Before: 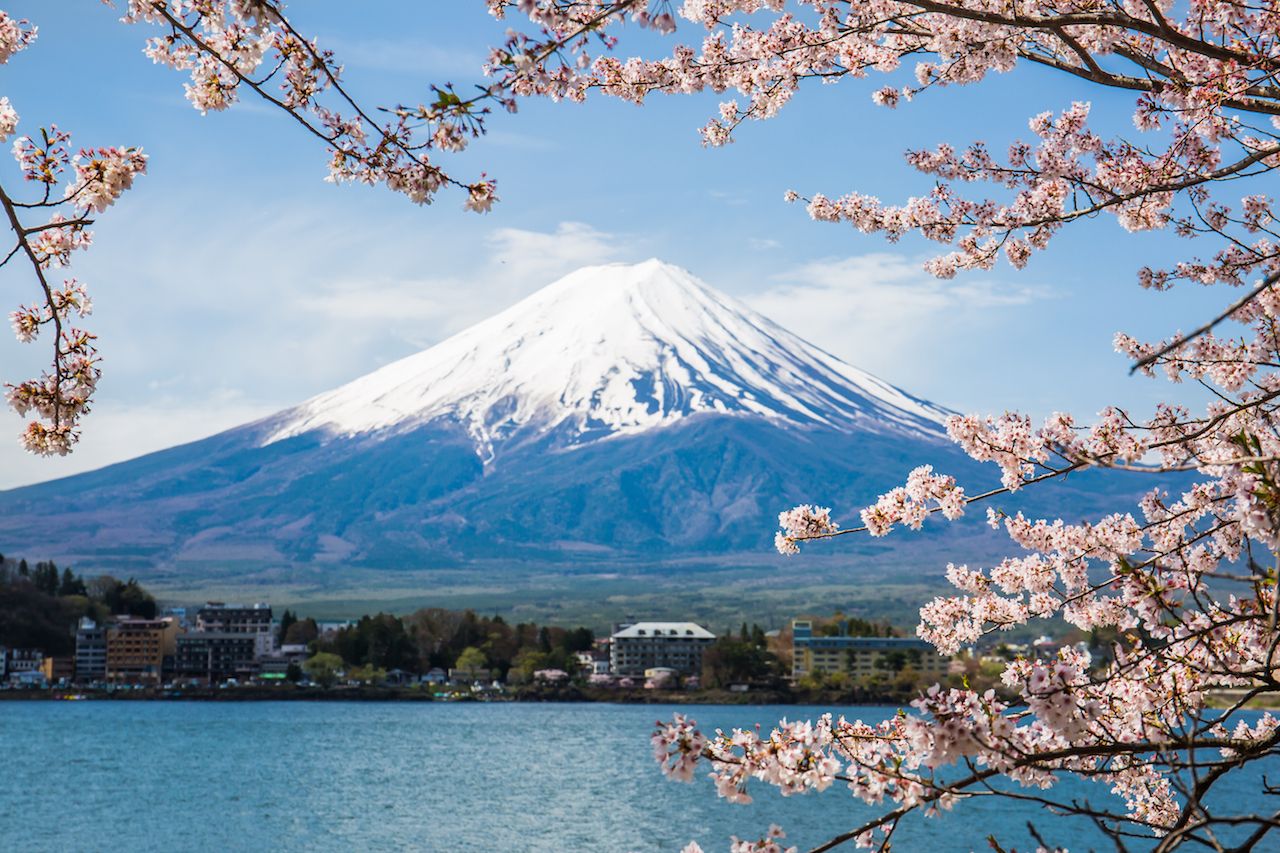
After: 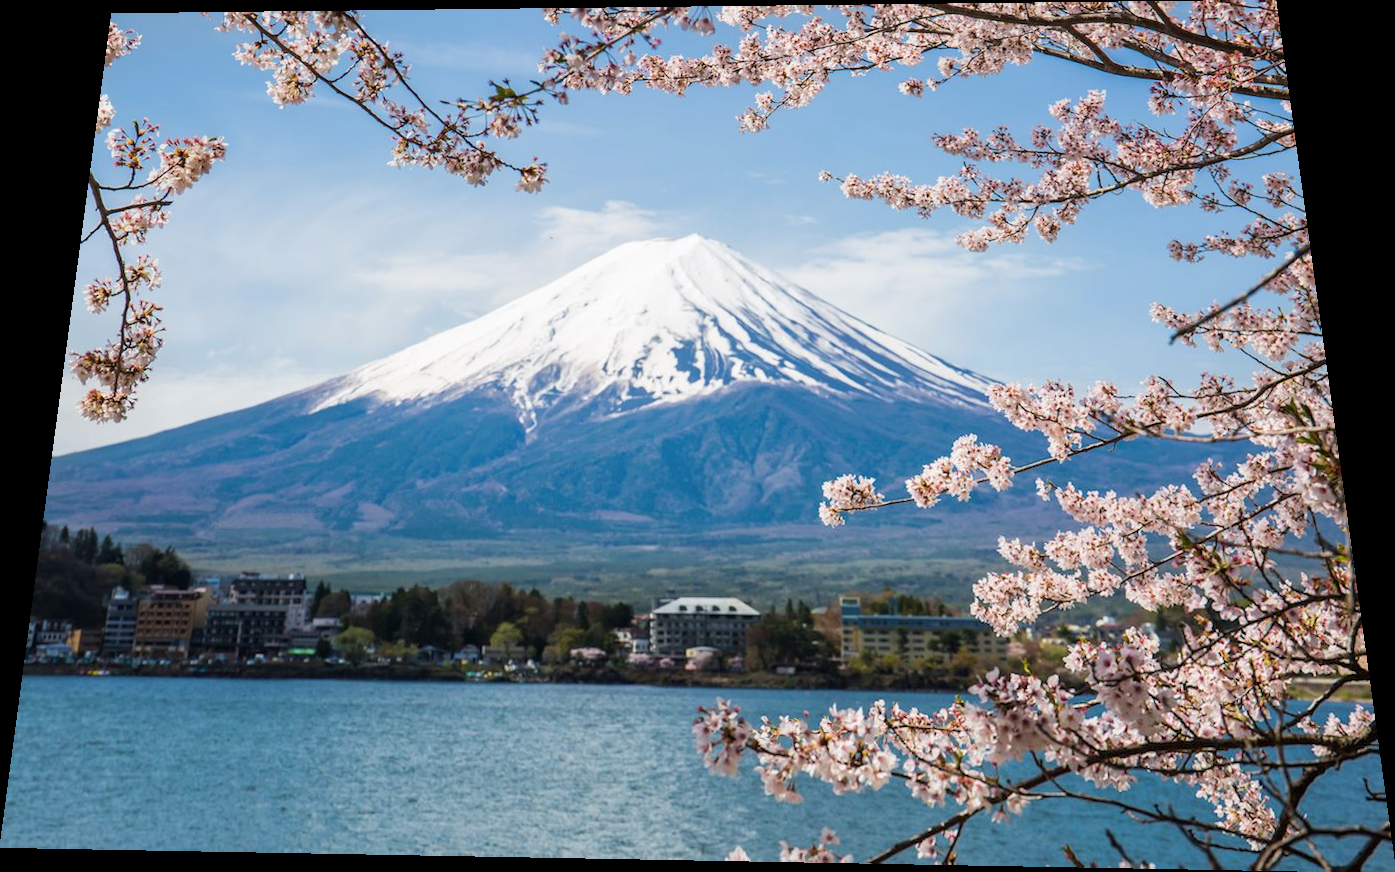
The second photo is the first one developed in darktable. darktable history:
contrast brightness saturation: saturation -0.05
rotate and perspective: rotation 0.128°, lens shift (vertical) -0.181, lens shift (horizontal) -0.044, shear 0.001, automatic cropping off
